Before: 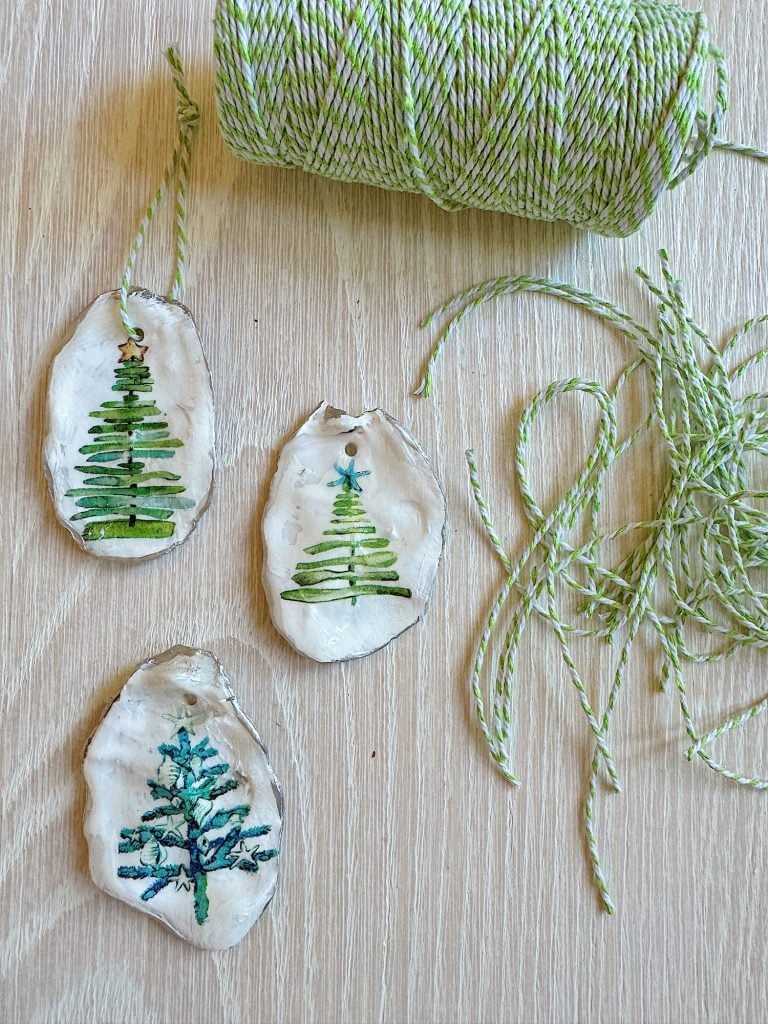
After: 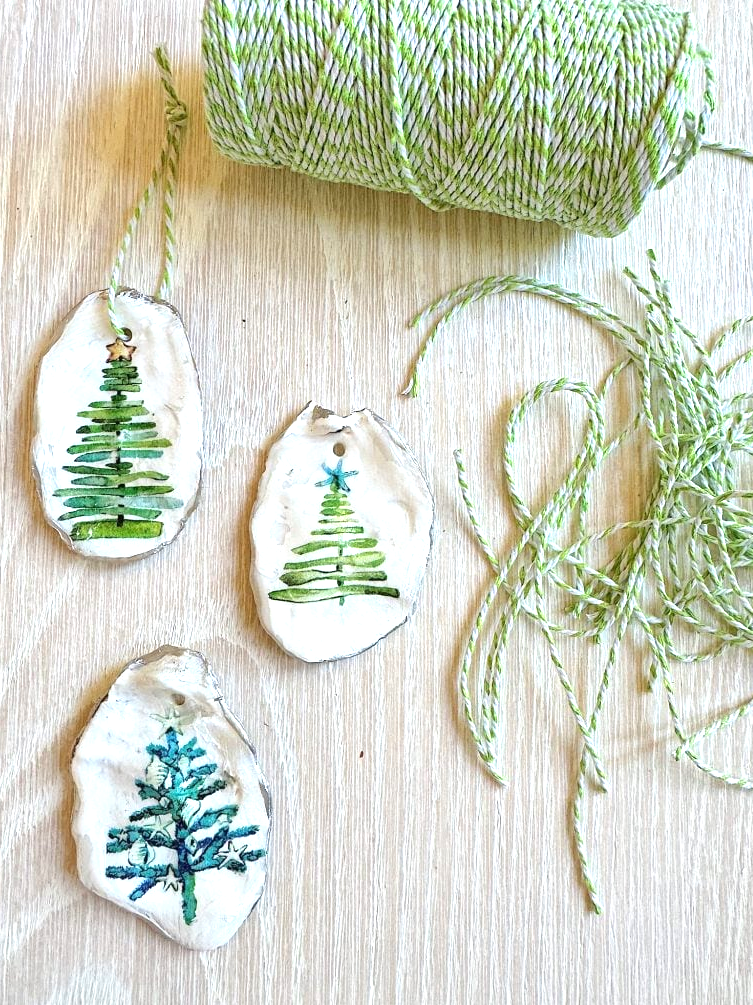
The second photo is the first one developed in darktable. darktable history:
exposure: exposure 0.778 EV, compensate exposure bias true, compensate highlight preservation false
crop: left 1.628%, right 0.275%, bottom 1.807%
